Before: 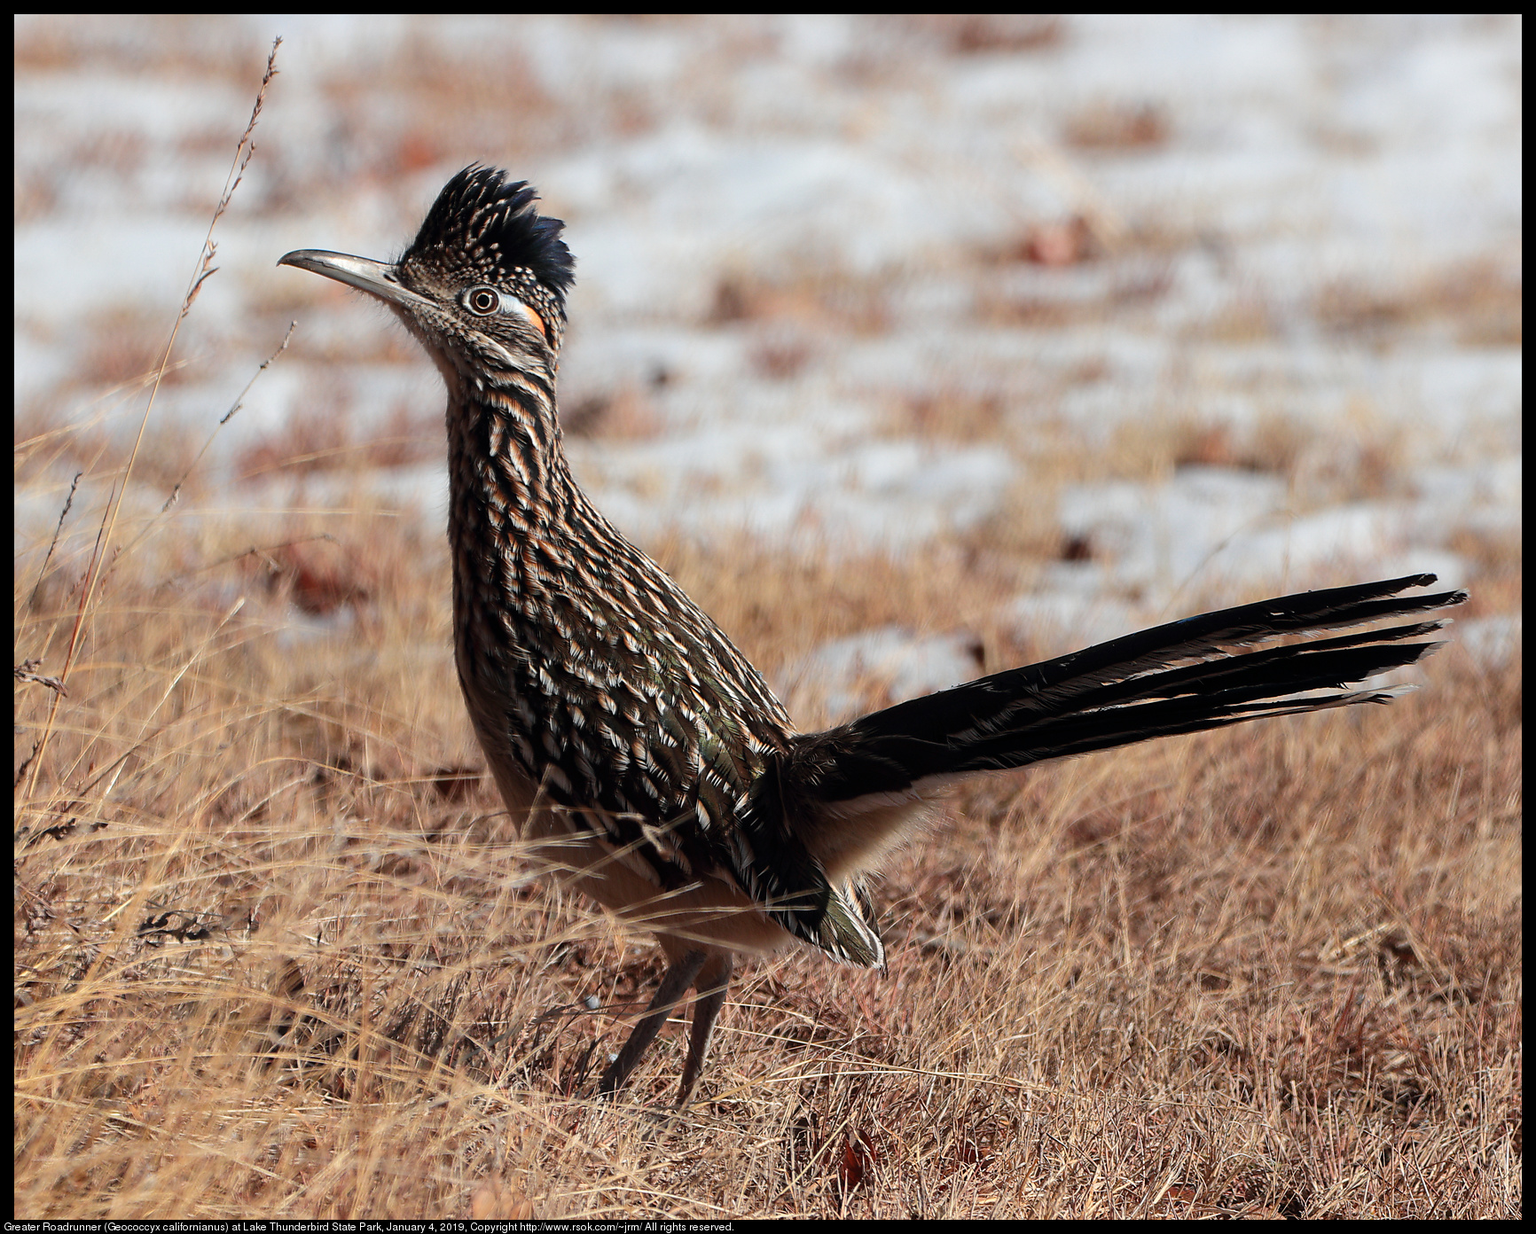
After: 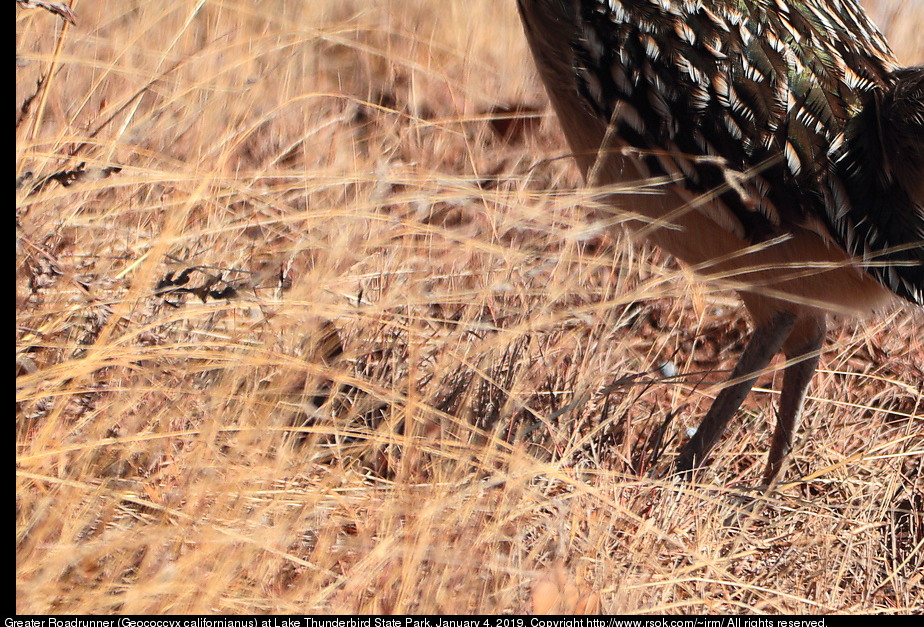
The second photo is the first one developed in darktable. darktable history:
crop and rotate: top 54.778%, right 46.61%, bottom 0.159%
contrast brightness saturation: contrast 0.2, brightness 0.16, saturation 0.22
